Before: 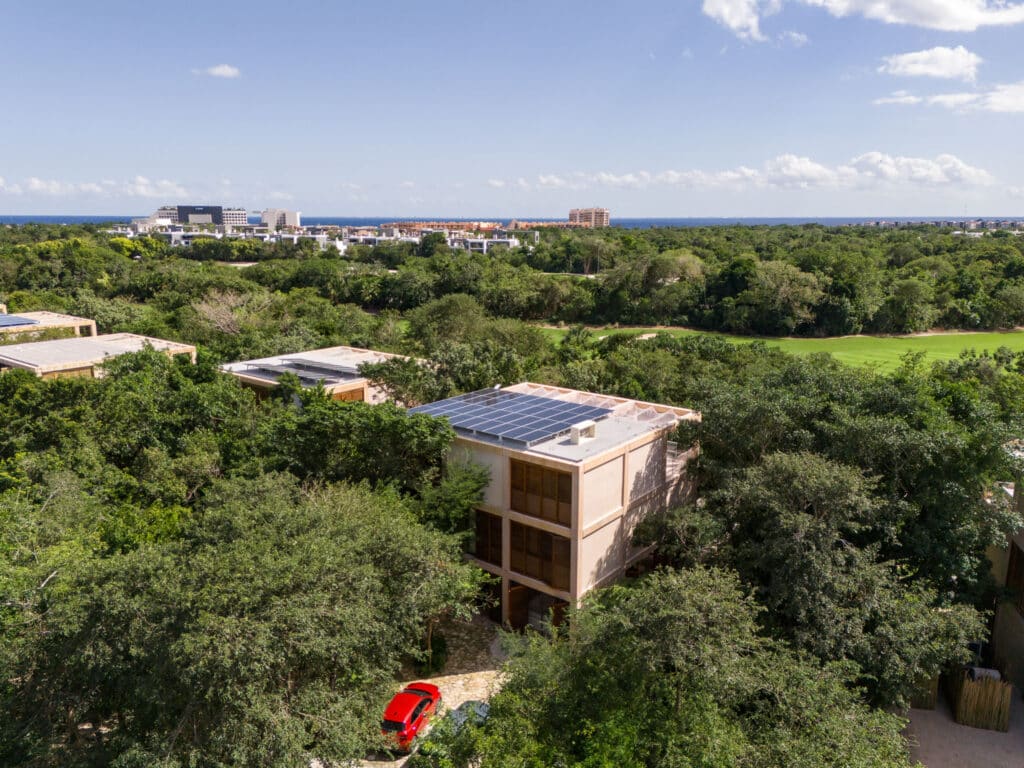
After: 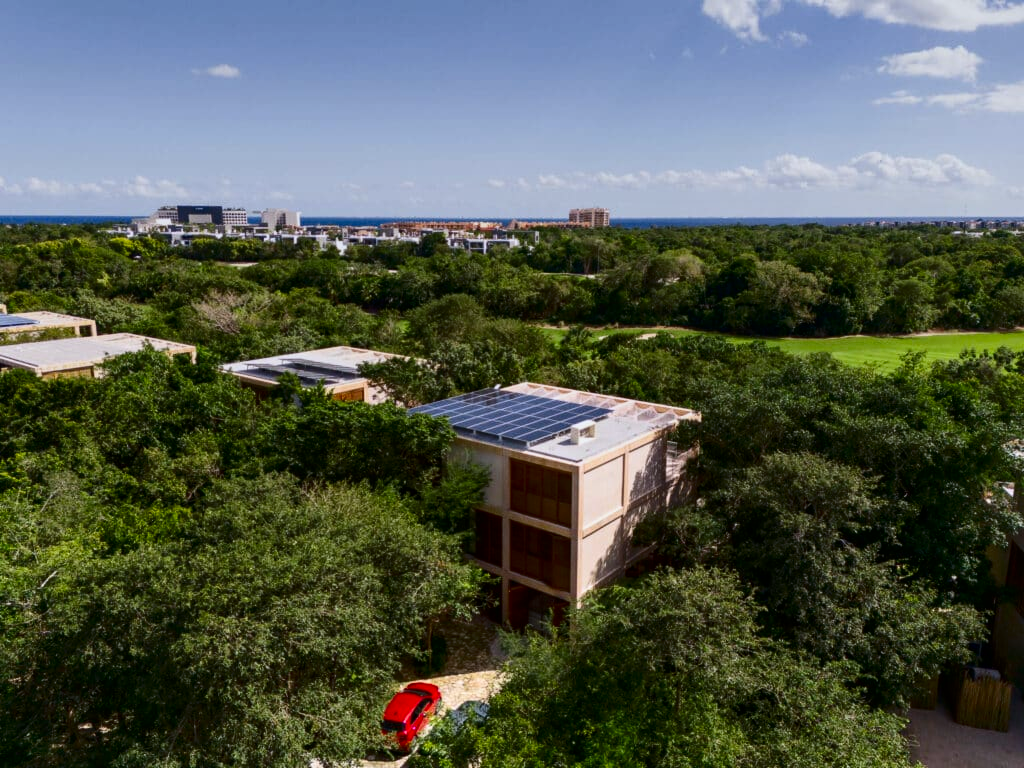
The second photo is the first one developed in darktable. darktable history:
white balance: red 0.98, blue 1.034
graduated density: on, module defaults
contrast brightness saturation: contrast 0.19, brightness -0.11, saturation 0.21
